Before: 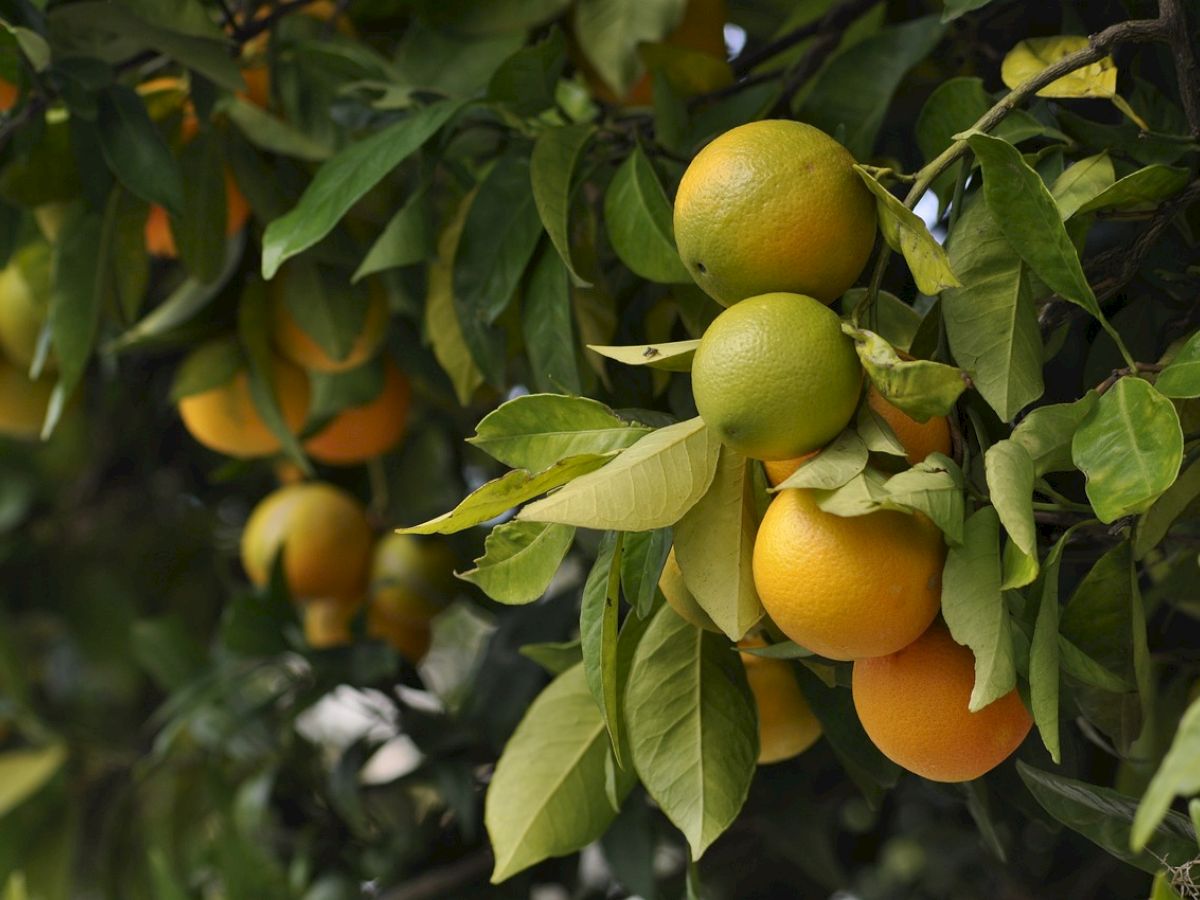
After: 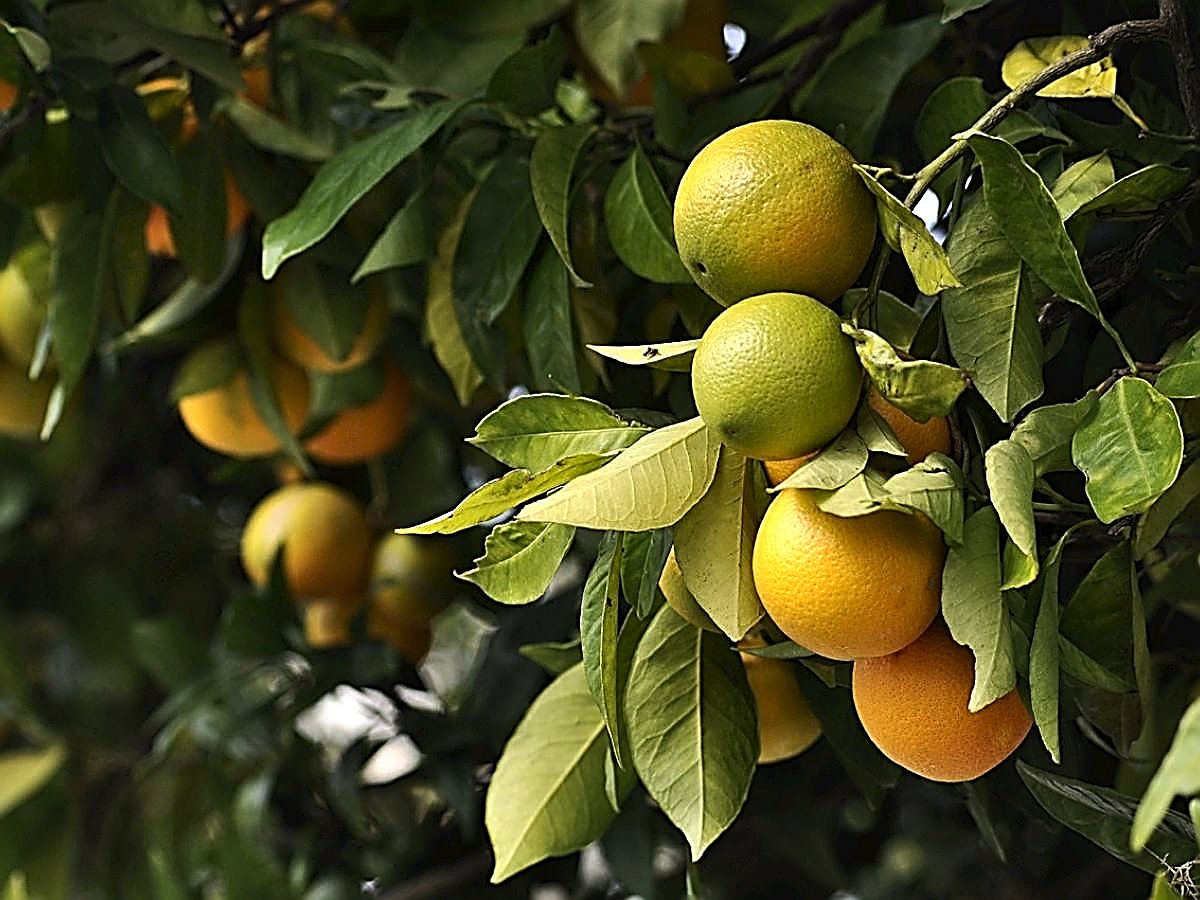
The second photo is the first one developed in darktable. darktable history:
shadows and highlights: shadows 20.91, highlights -82.73, soften with gaussian
tone equalizer: -8 EV -0.75 EV, -7 EV -0.7 EV, -6 EV -0.6 EV, -5 EV -0.4 EV, -3 EV 0.4 EV, -2 EV 0.6 EV, -1 EV 0.7 EV, +0 EV 0.75 EV, edges refinement/feathering 500, mask exposure compensation -1.57 EV, preserve details no
sharpen: amount 2
